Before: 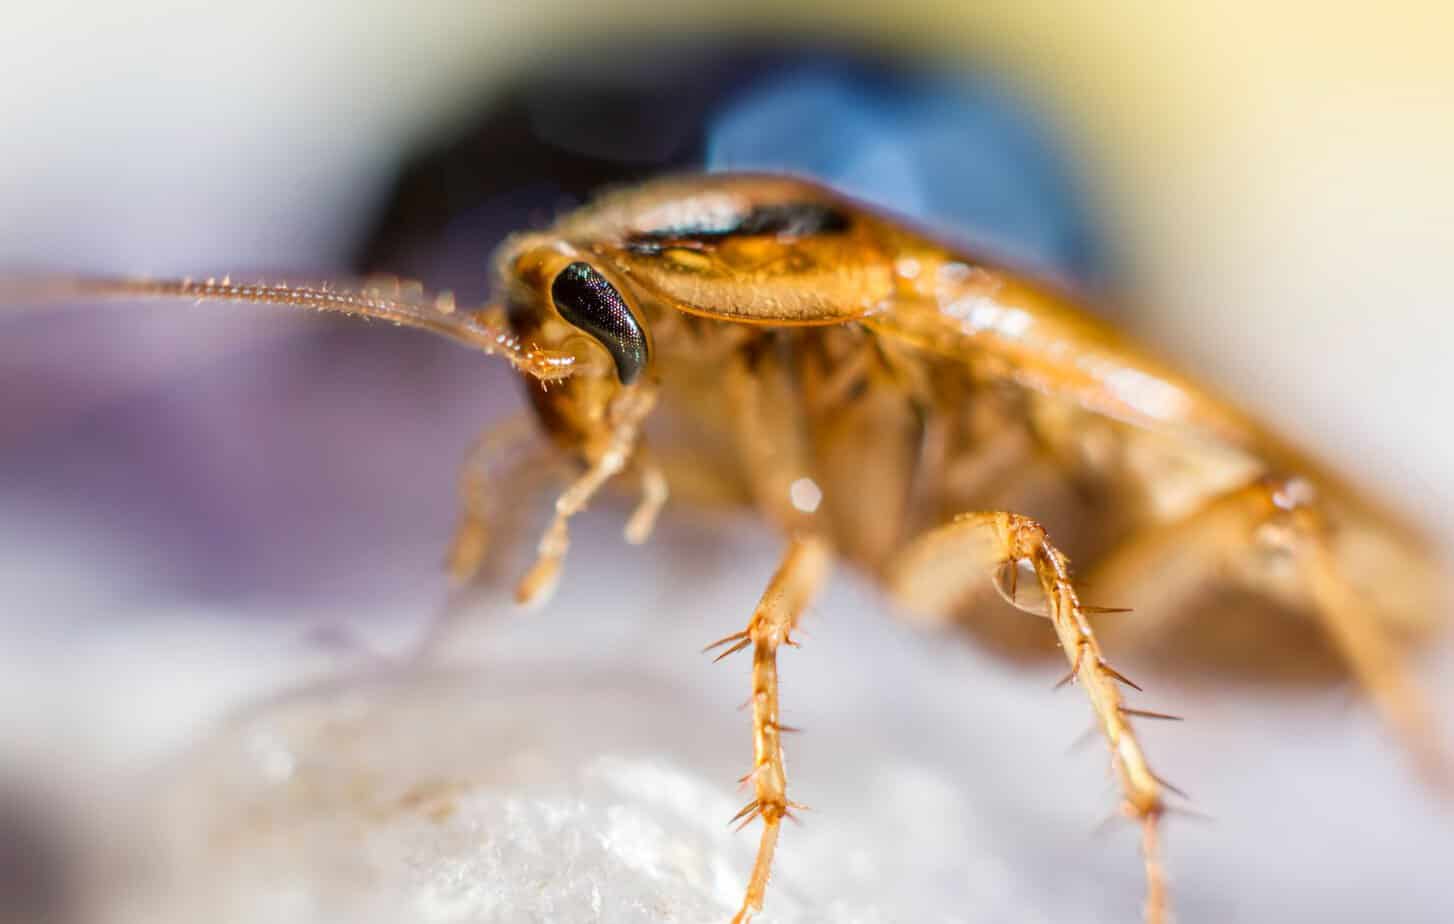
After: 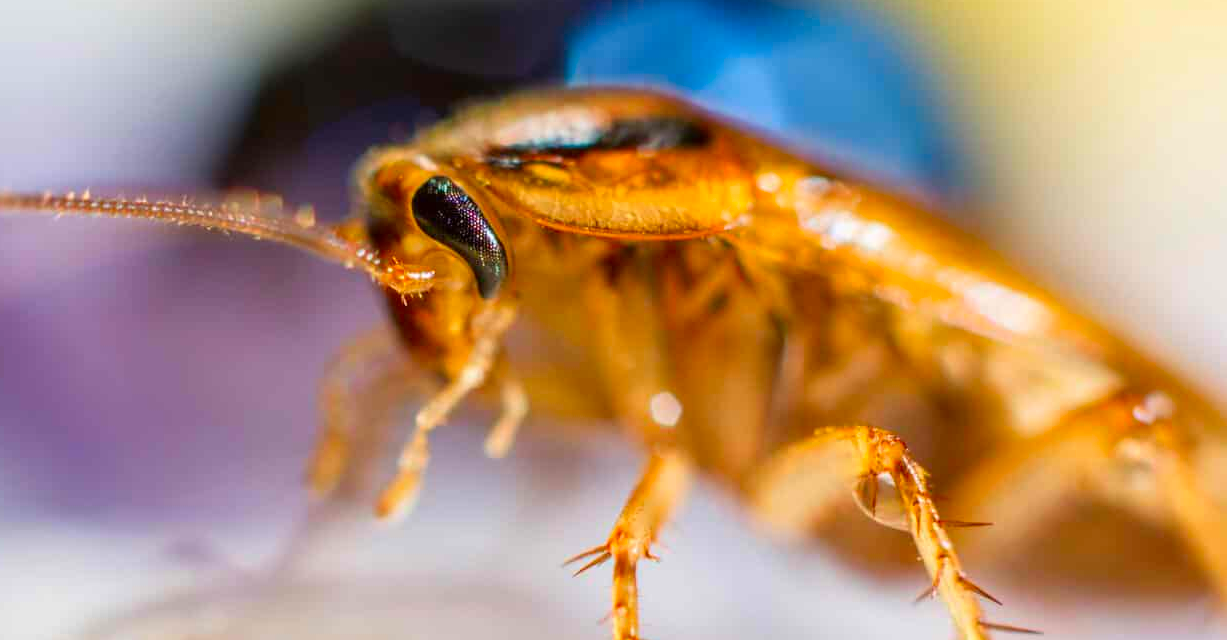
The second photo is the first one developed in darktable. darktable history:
crop and rotate: left 9.672%, top 9.407%, right 5.882%, bottom 21.315%
contrast brightness saturation: saturation 0.497
